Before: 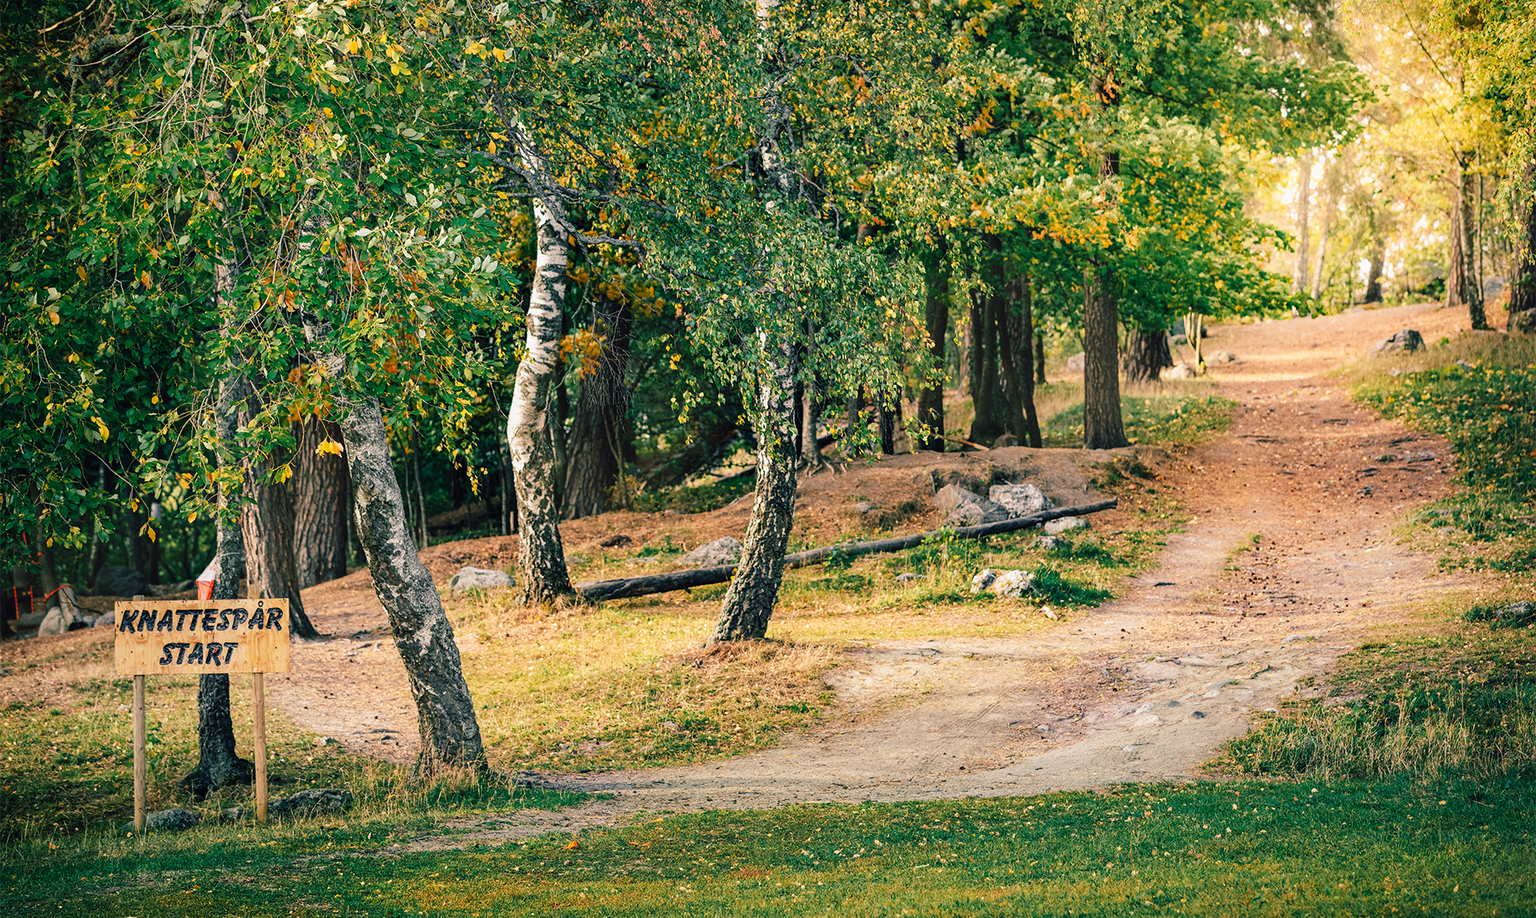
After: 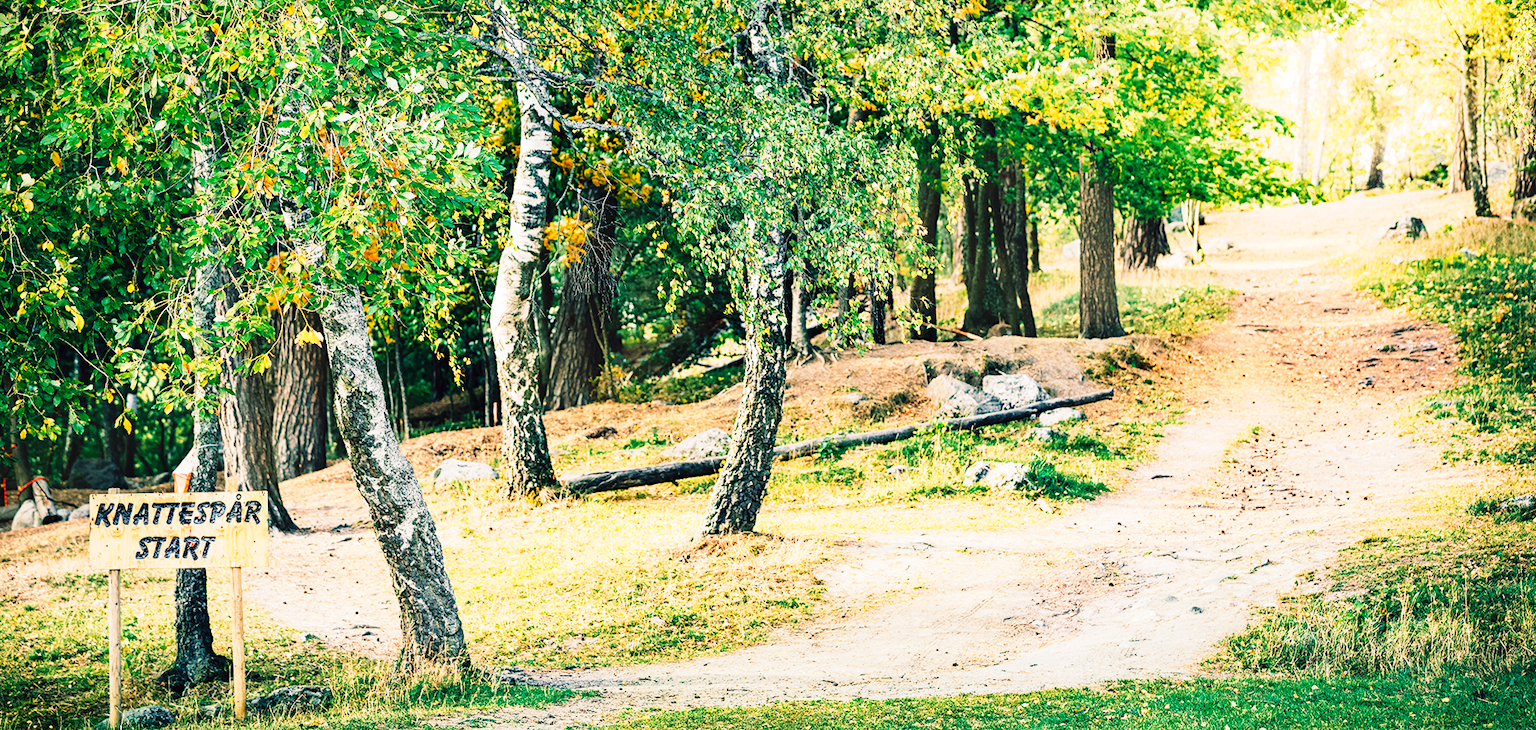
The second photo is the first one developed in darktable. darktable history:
crop and rotate: left 1.814%, top 12.818%, right 0.25%, bottom 9.225%
tone curve: curves: ch0 [(0, 0) (0.003, 0.003) (0.011, 0.012) (0.025, 0.027) (0.044, 0.048) (0.069, 0.074) (0.1, 0.117) (0.136, 0.177) (0.177, 0.246) (0.224, 0.324) (0.277, 0.422) (0.335, 0.531) (0.399, 0.633) (0.468, 0.733) (0.543, 0.824) (0.623, 0.895) (0.709, 0.938) (0.801, 0.961) (0.898, 0.98) (1, 1)], preserve colors none
